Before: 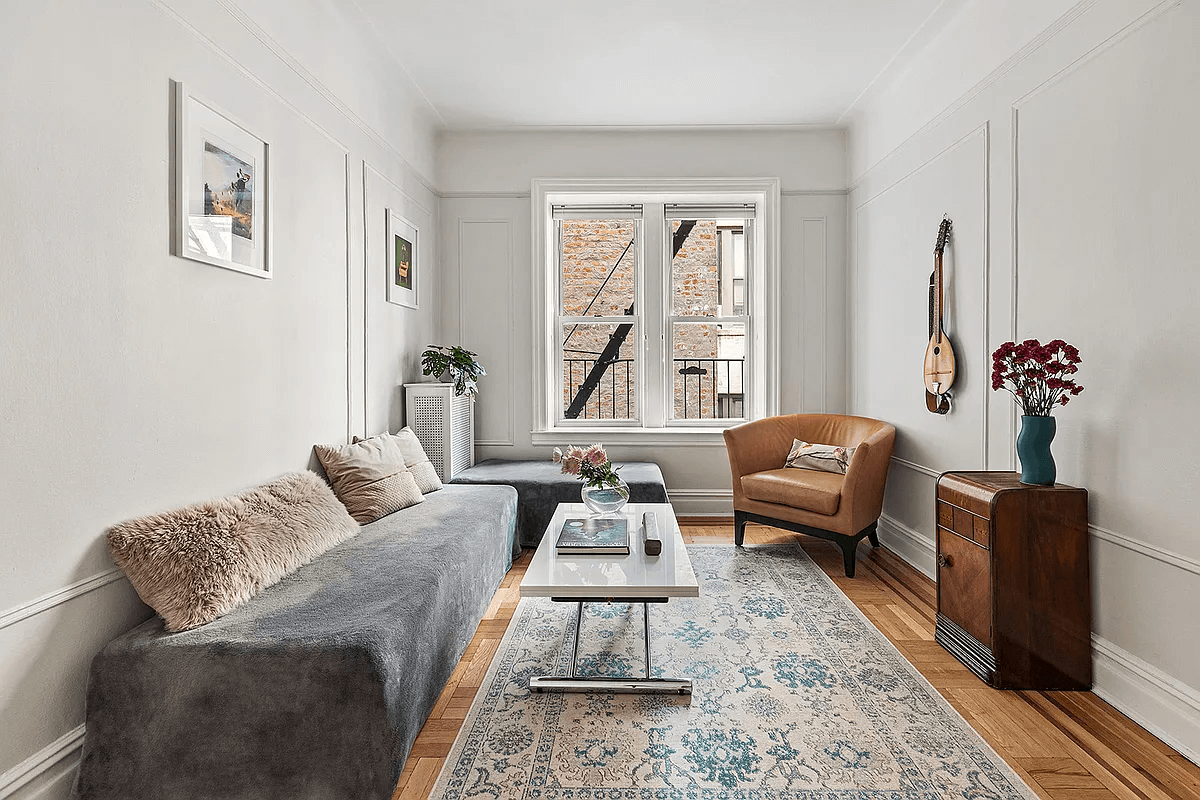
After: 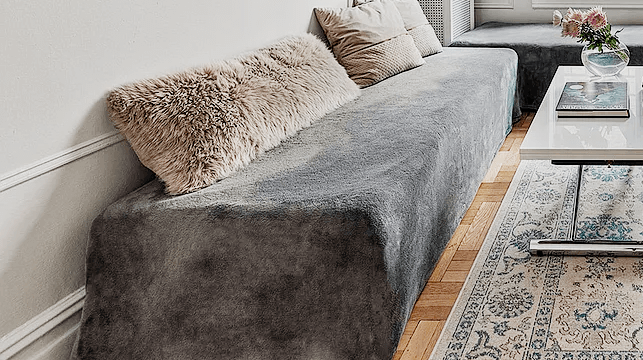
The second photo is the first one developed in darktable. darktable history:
filmic rgb: black relative exposure -7.65 EV, white relative exposure 4.56 EV, hardness 3.61, add noise in highlights 0.001, preserve chrominance no, color science v3 (2019), use custom middle-gray values true, contrast in highlights soft
crop and rotate: top 54.721%, right 46.334%, bottom 0.192%
shadows and highlights: radius 109.88, shadows 51.69, white point adjustment 9.12, highlights -3.54, soften with gaussian
